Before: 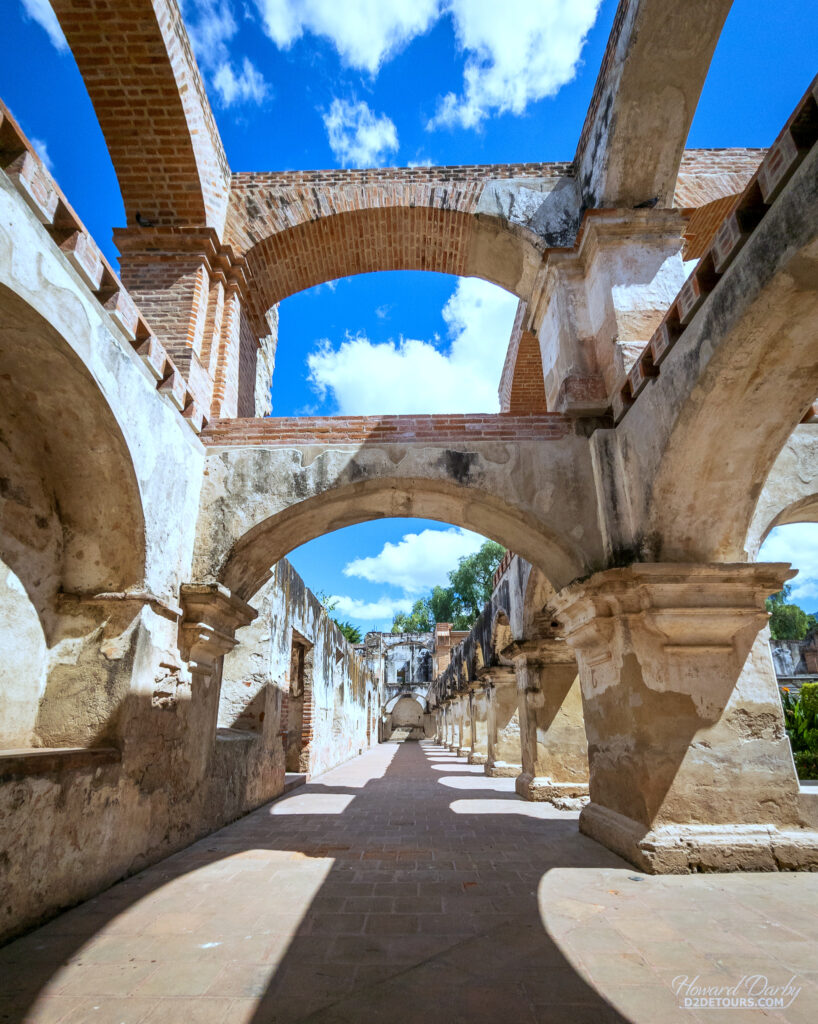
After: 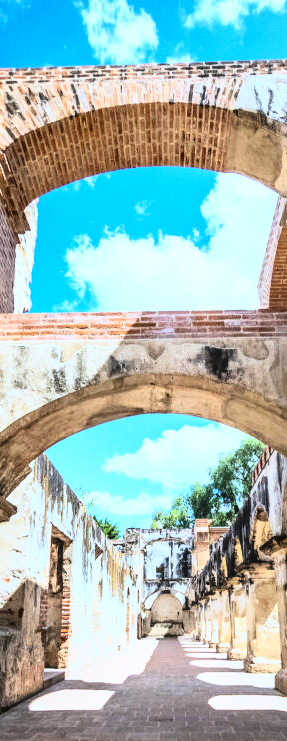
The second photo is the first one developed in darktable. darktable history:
crop and rotate: left 29.476%, top 10.214%, right 35.32%, bottom 17.333%
local contrast: detail 110%
rgb curve: curves: ch0 [(0, 0) (0.21, 0.15) (0.24, 0.21) (0.5, 0.75) (0.75, 0.96) (0.89, 0.99) (1, 1)]; ch1 [(0, 0.02) (0.21, 0.13) (0.25, 0.2) (0.5, 0.67) (0.75, 0.9) (0.89, 0.97) (1, 1)]; ch2 [(0, 0.02) (0.21, 0.13) (0.25, 0.2) (0.5, 0.67) (0.75, 0.9) (0.89, 0.97) (1, 1)], compensate middle gray true
